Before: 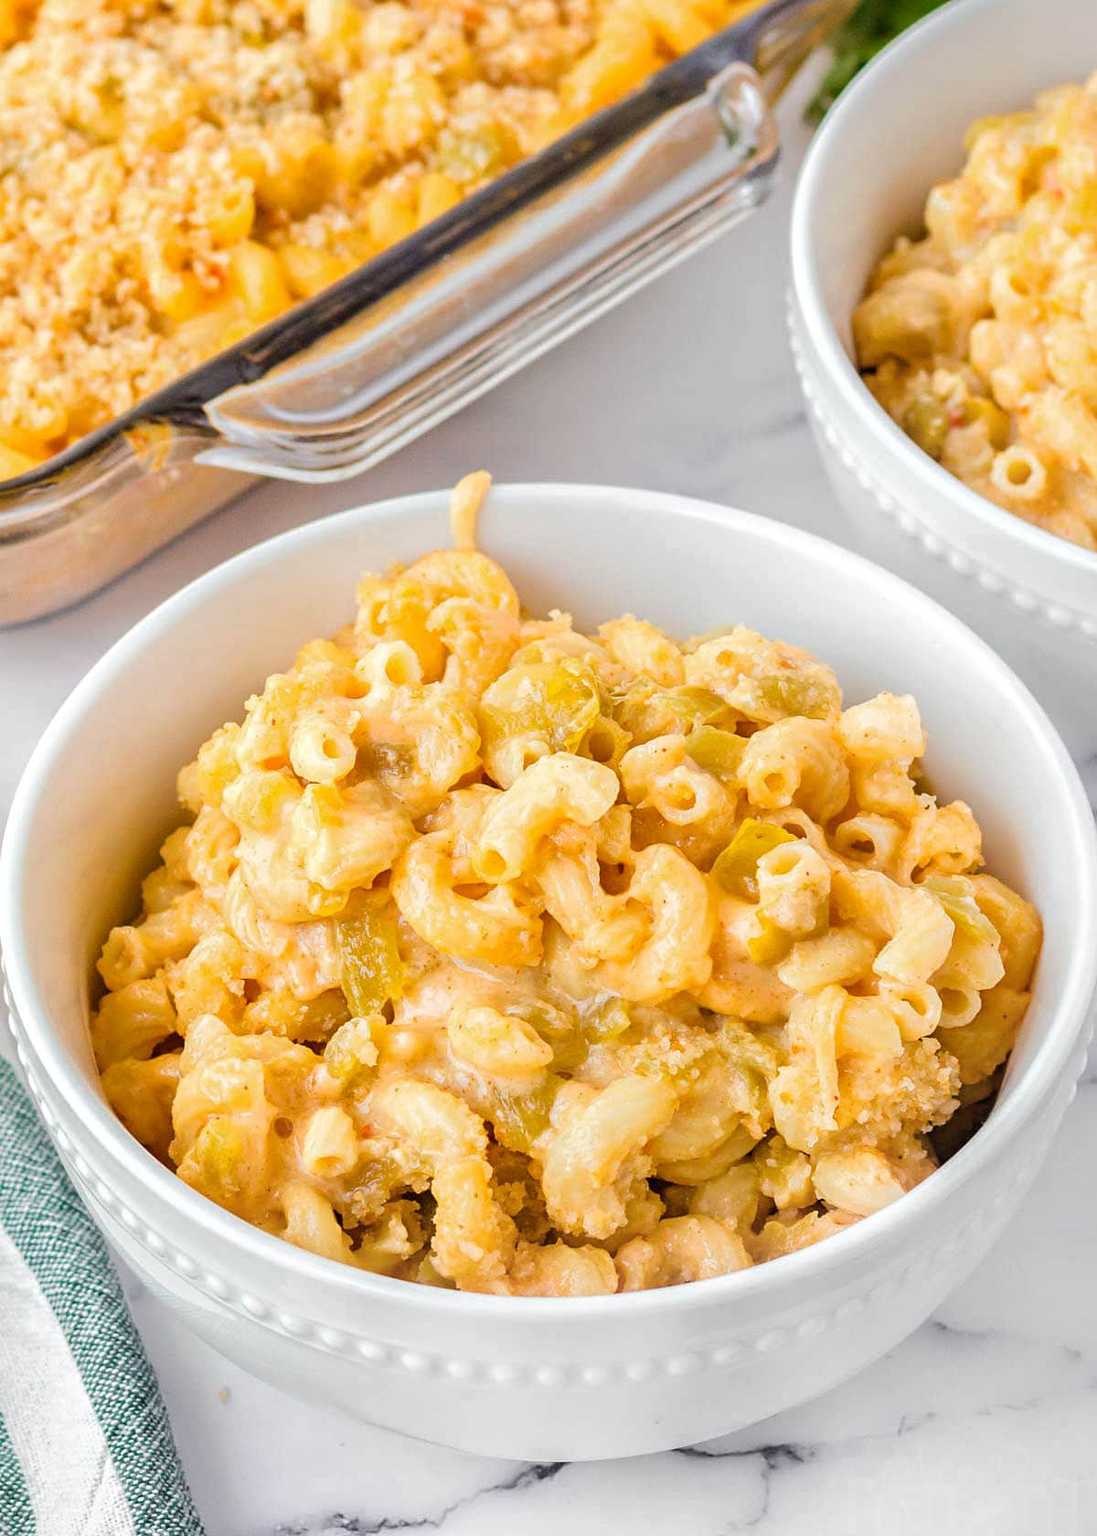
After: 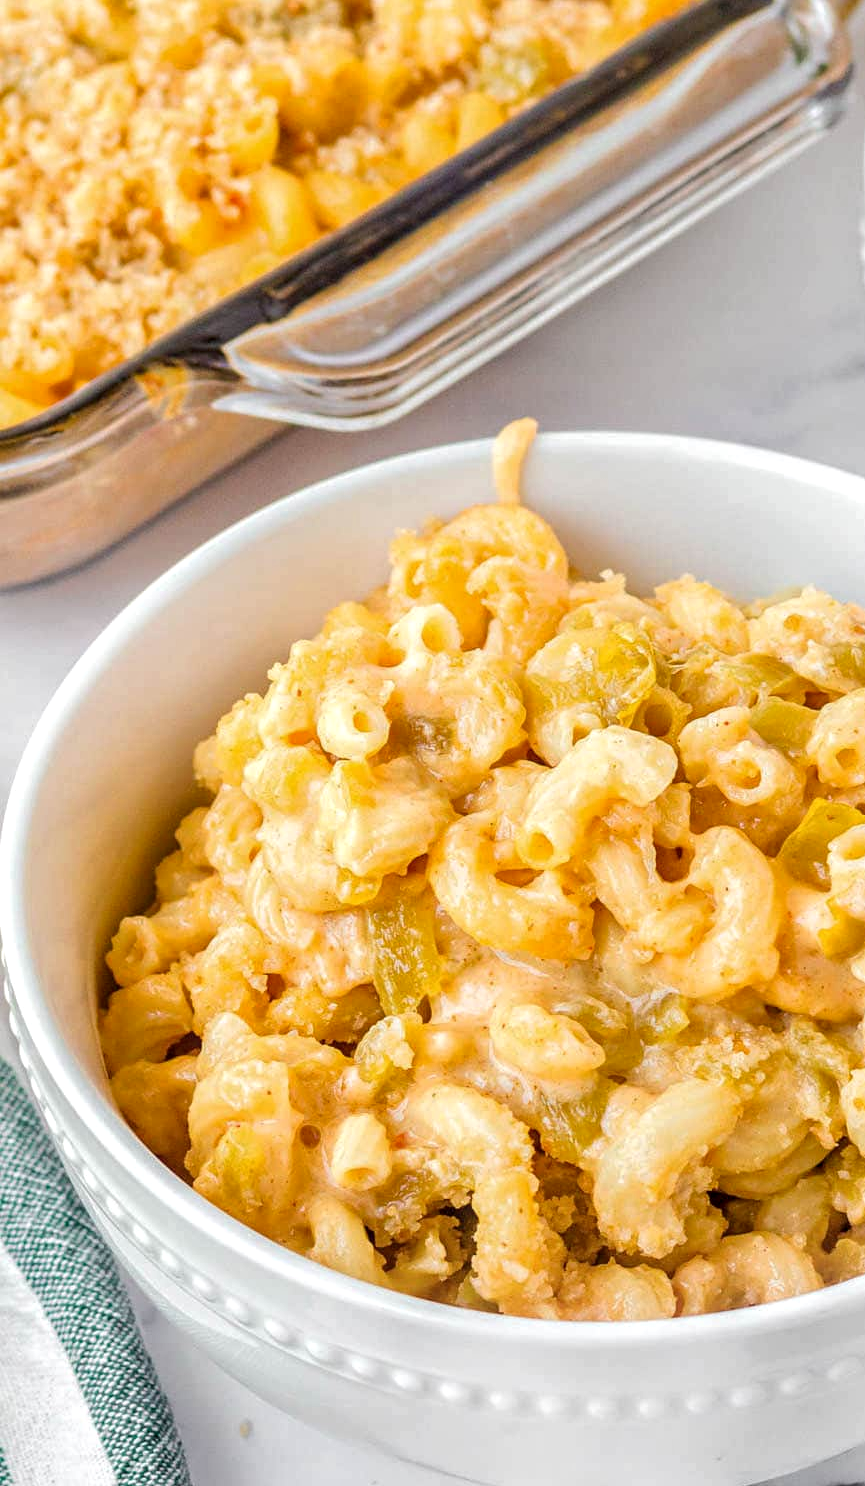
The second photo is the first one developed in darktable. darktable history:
local contrast: on, module defaults
crop: top 5.812%, right 27.91%, bottom 5.692%
